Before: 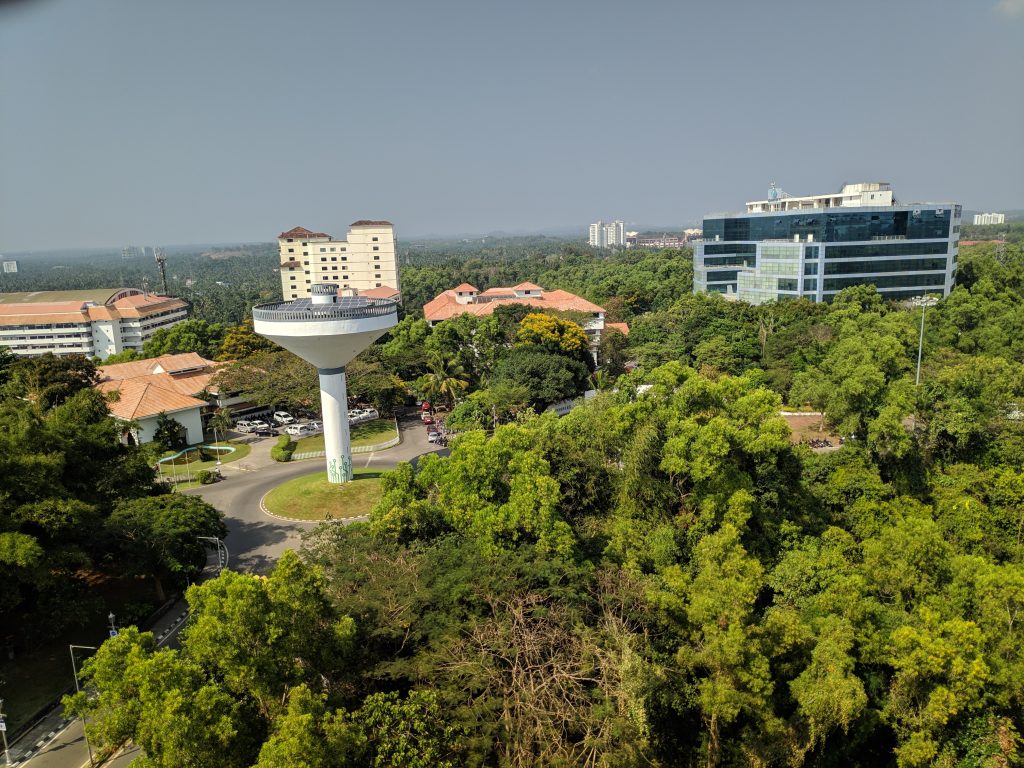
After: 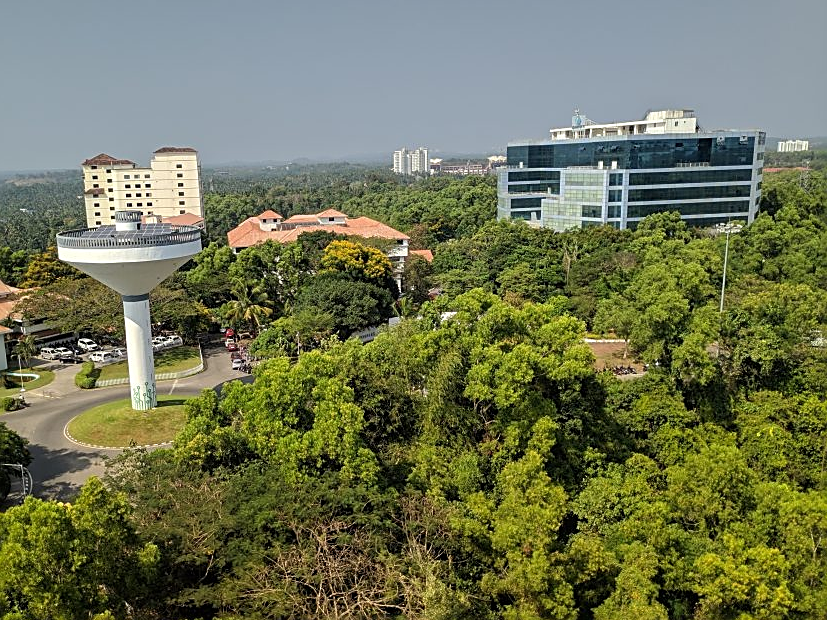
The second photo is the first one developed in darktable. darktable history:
sharpen: amount 0.6
crop: left 19.159%, top 9.58%, bottom 9.58%
